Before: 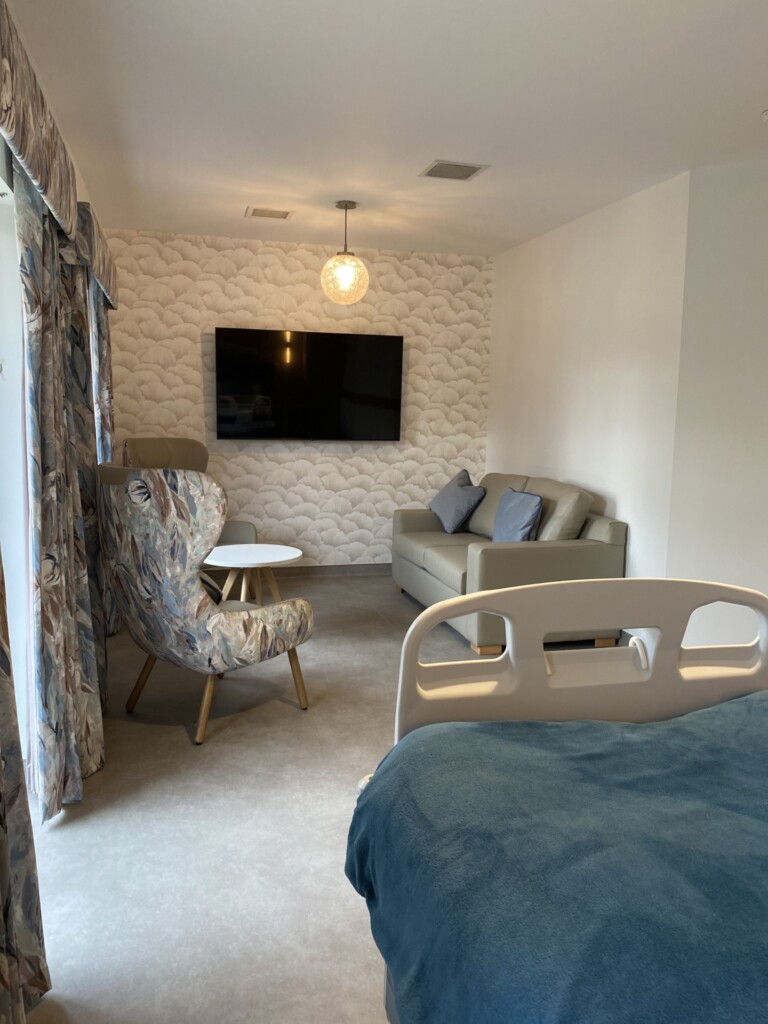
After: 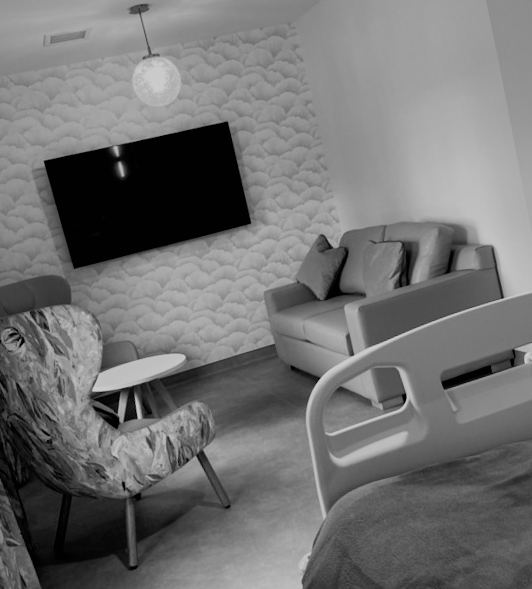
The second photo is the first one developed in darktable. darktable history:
filmic rgb: black relative exposure -5 EV, hardness 2.88, contrast 1.2, highlights saturation mix -30%
contrast brightness saturation: contrast 0.11, saturation -0.17
shadows and highlights: on, module defaults
crop and rotate: left 18.442%, right 15.508%
rotate and perspective: rotation -14.8°, crop left 0.1, crop right 0.903, crop top 0.25, crop bottom 0.748
white balance: red 0.967, blue 1.119, emerald 0.756
monochrome: a 14.95, b -89.96
